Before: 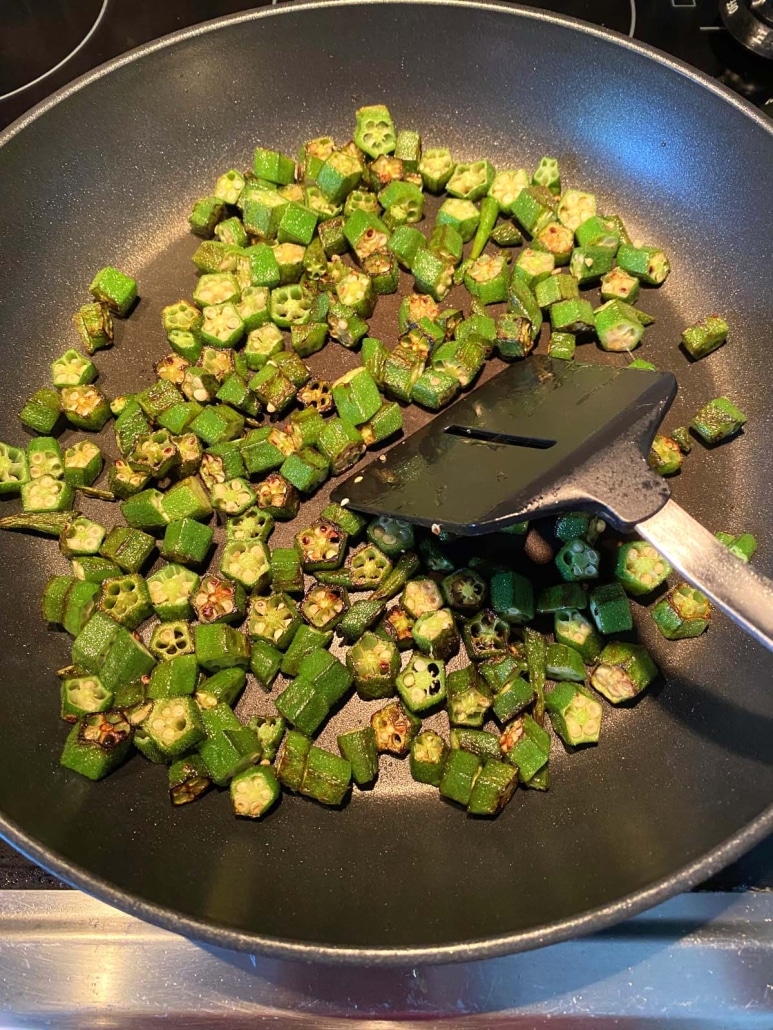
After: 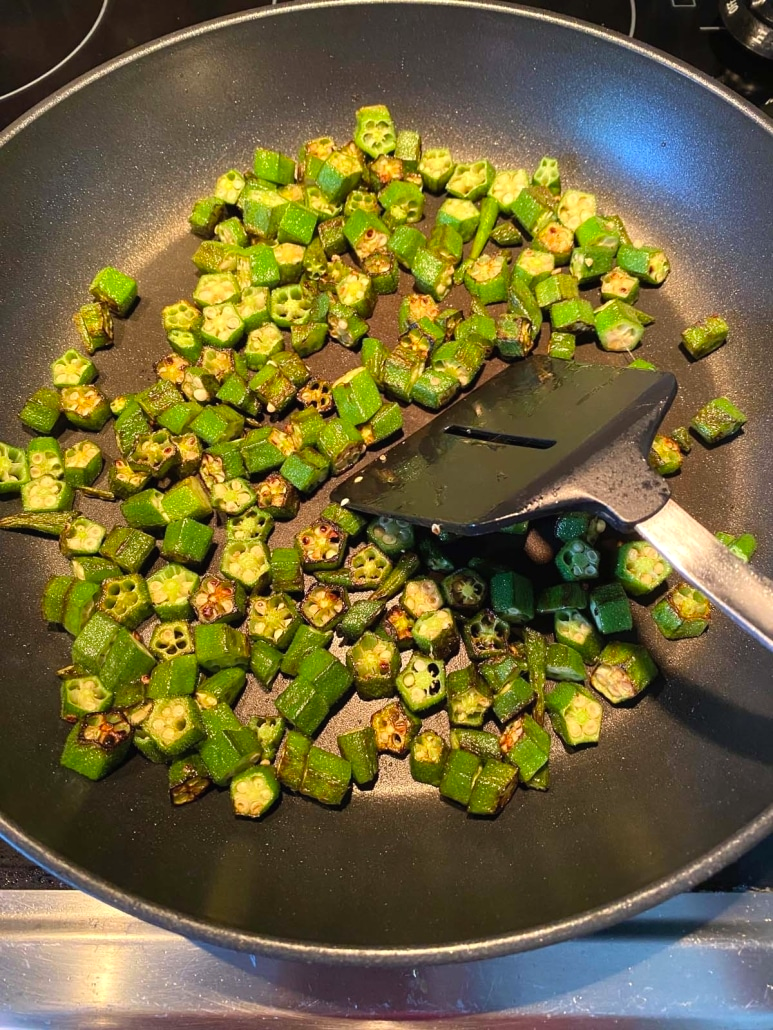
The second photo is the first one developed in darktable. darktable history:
exposure: black level correction -0.001, exposure 0.08 EV, compensate highlight preservation false
color balance: output saturation 110%
